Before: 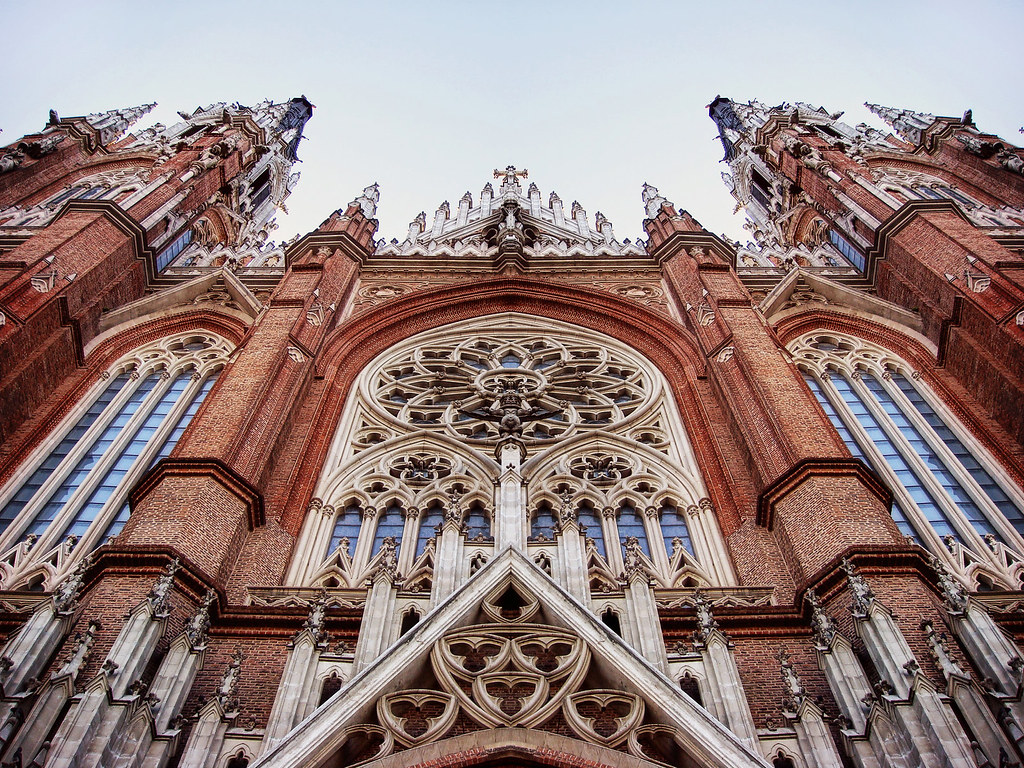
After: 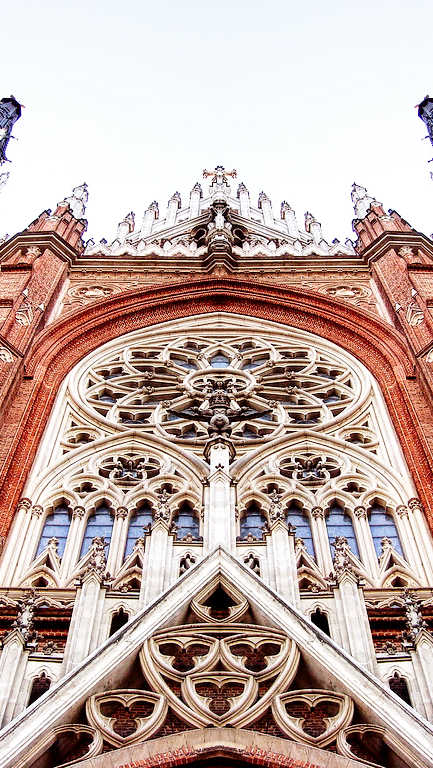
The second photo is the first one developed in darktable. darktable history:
crop: left 28.451%, right 29.217%
exposure: exposure -0.01 EV, compensate exposure bias true, compensate highlight preservation false
local contrast: highlights 104%, shadows 102%, detail 119%, midtone range 0.2
base curve: curves: ch0 [(0, 0) (0.008, 0.007) (0.022, 0.029) (0.048, 0.089) (0.092, 0.197) (0.191, 0.399) (0.275, 0.534) (0.357, 0.65) (0.477, 0.78) (0.542, 0.833) (0.799, 0.973) (1, 1)], preserve colors none
